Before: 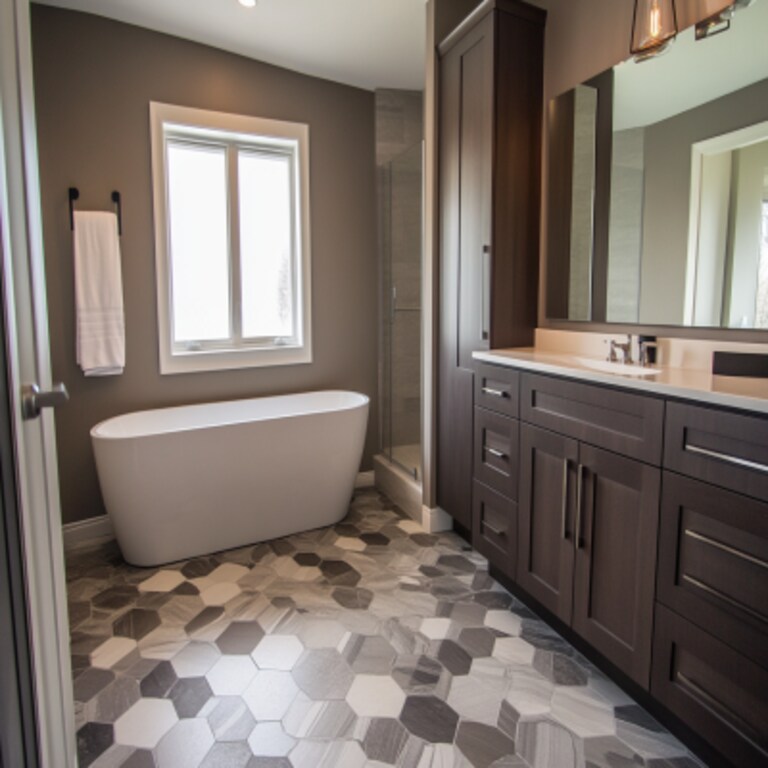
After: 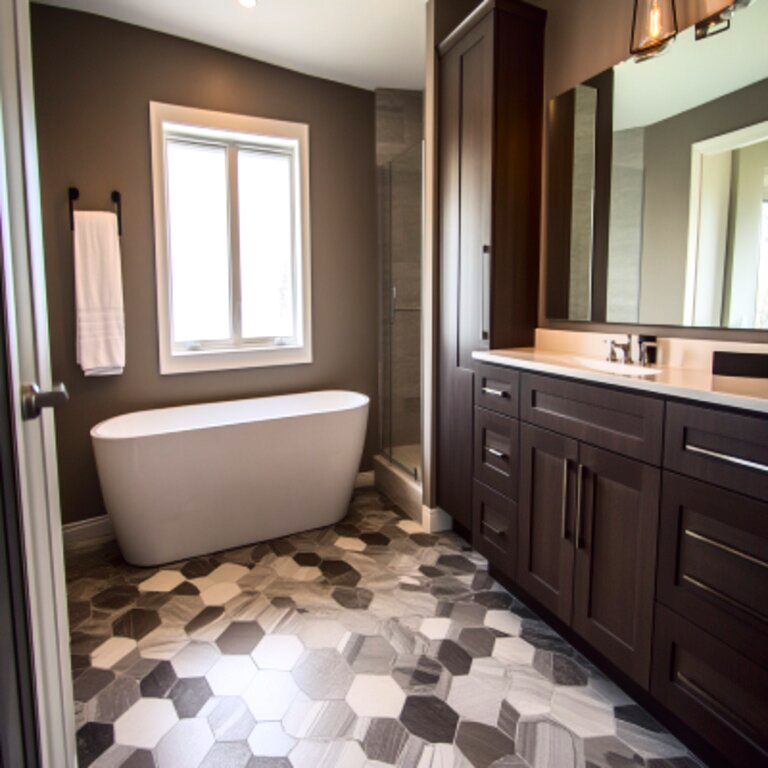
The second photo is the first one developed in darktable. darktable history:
color balance: lift [1, 1.001, 0.999, 1.001], gamma [1, 1.004, 1.007, 0.993], gain [1, 0.991, 0.987, 1.013], contrast 7.5%, contrast fulcrum 10%, output saturation 115%
contrast brightness saturation: contrast 0.22
